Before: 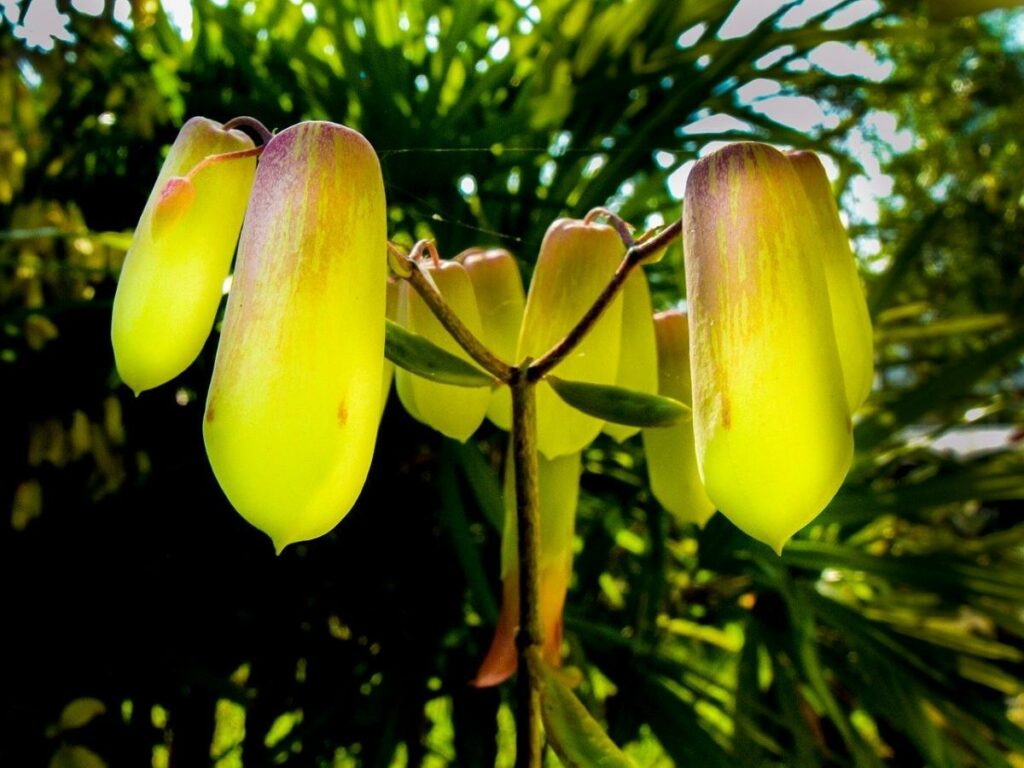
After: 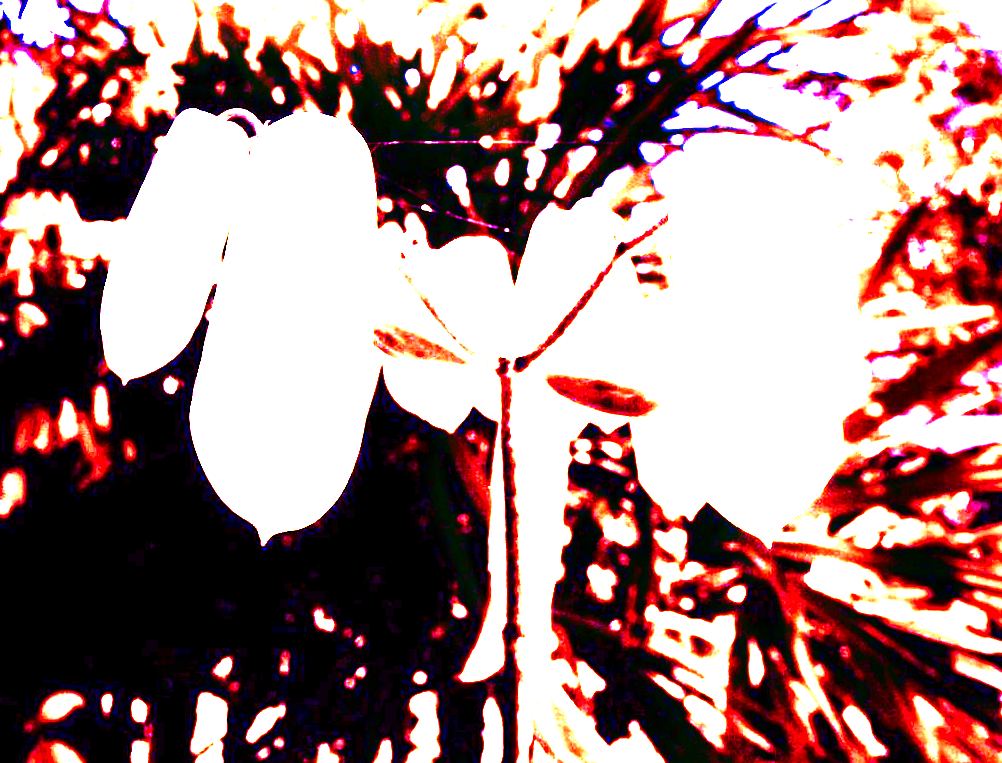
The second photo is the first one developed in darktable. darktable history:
rotate and perspective: rotation 0.226°, lens shift (vertical) -0.042, crop left 0.023, crop right 0.982, crop top 0.006, crop bottom 0.994
contrast brightness saturation: brightness -0.52
exposure: black level correction 0, exposure 1.1 EV, compensate exposure bias true, compensate highlight preservation false
white balance: red 8, blue 8
